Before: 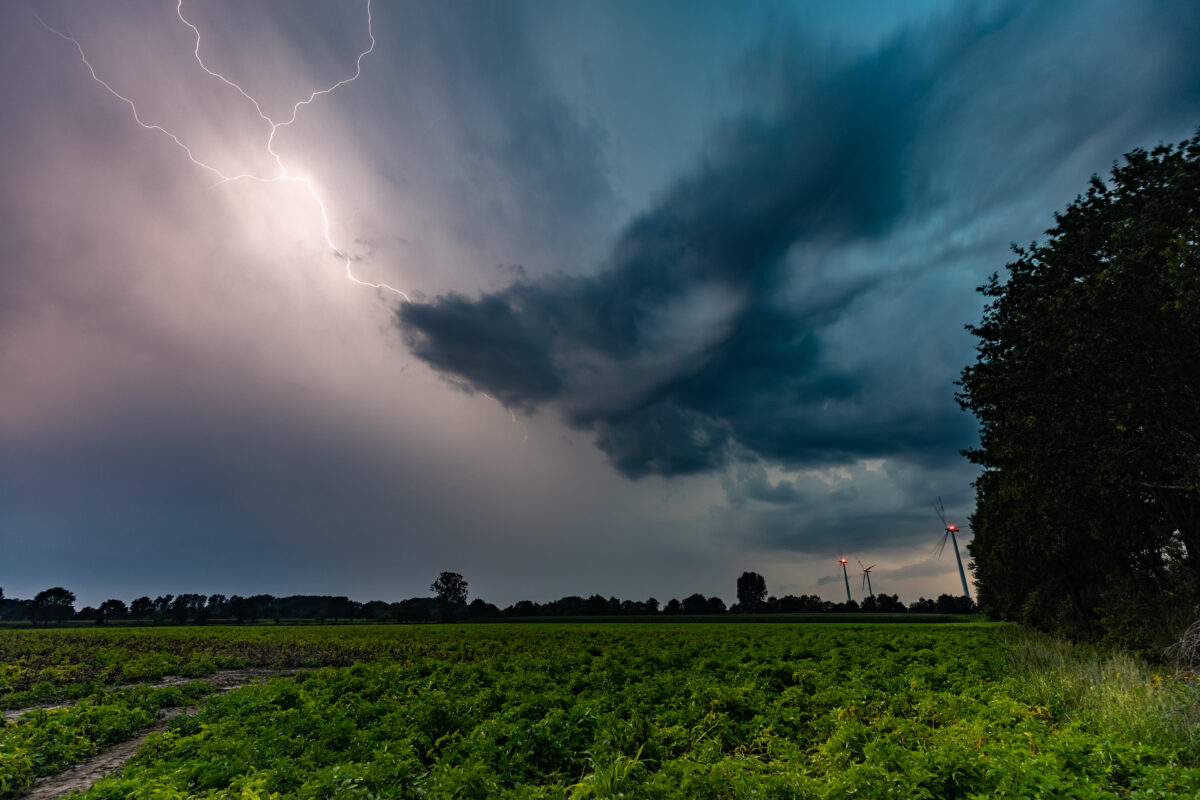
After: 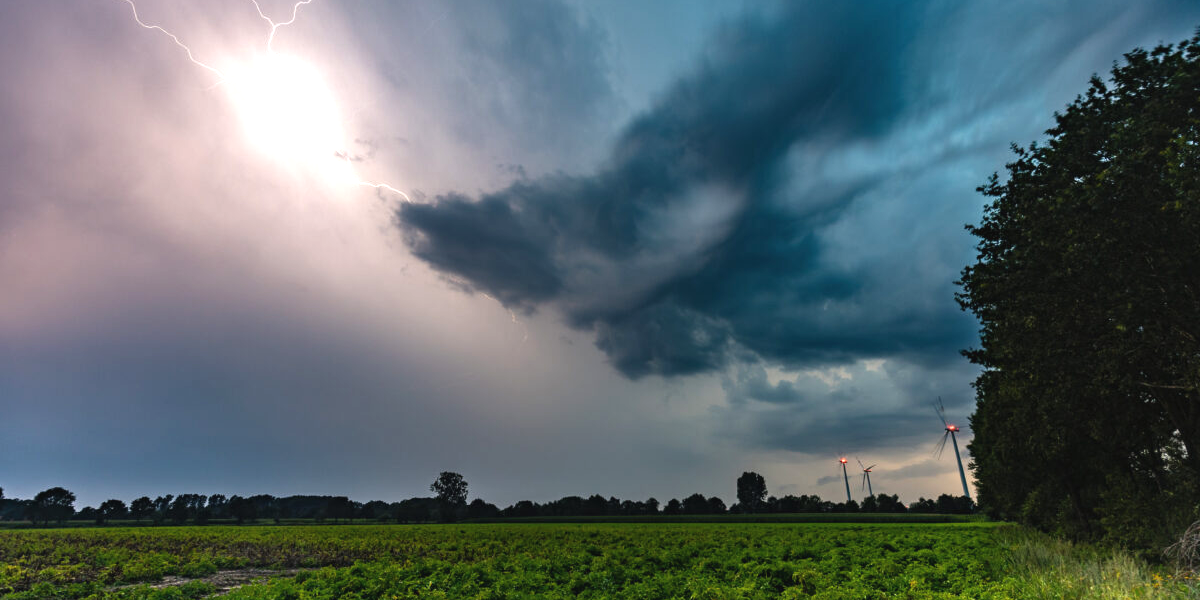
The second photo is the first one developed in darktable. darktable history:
crop and rotate: top 12.5%, bottom 12.5%
exposure: black level correction -0.002, exposure 0.708 EV, compensate exposure bias true, compensate highlight preservation false
